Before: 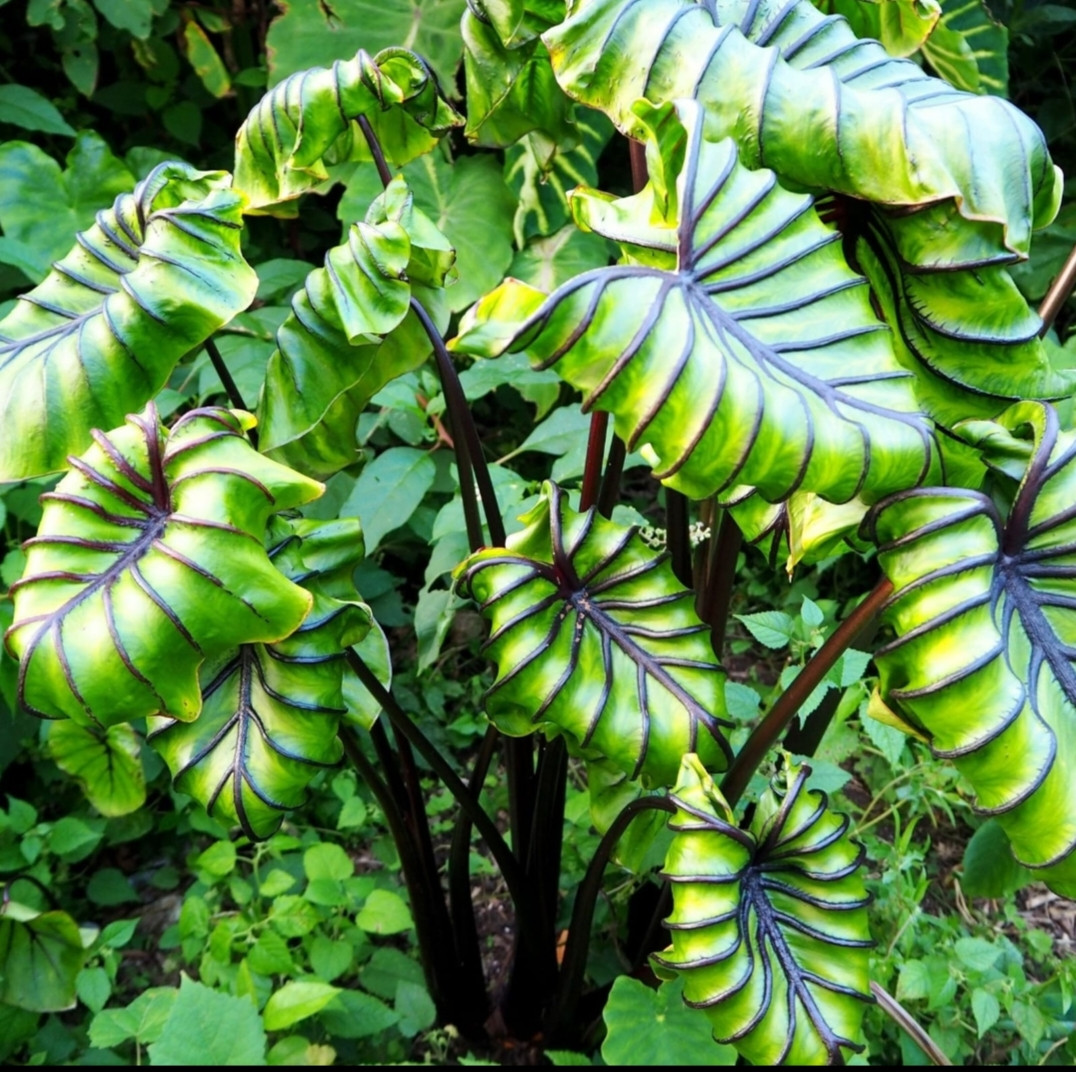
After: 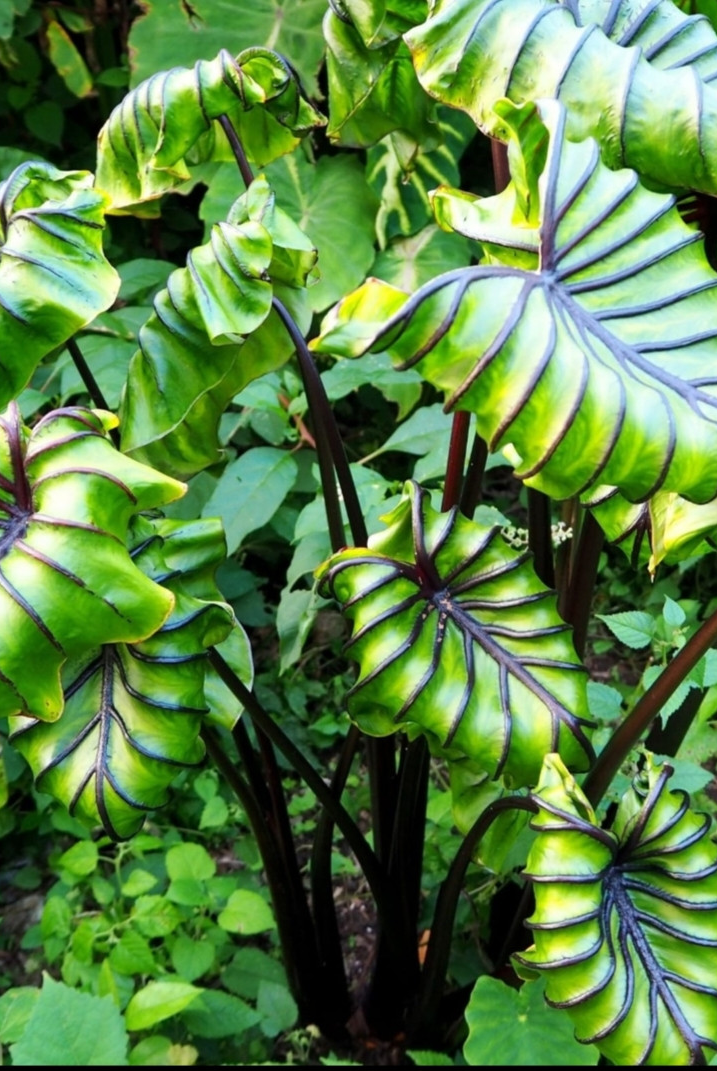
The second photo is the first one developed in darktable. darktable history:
crop and rotate: left 12.9%, right 20.405%
